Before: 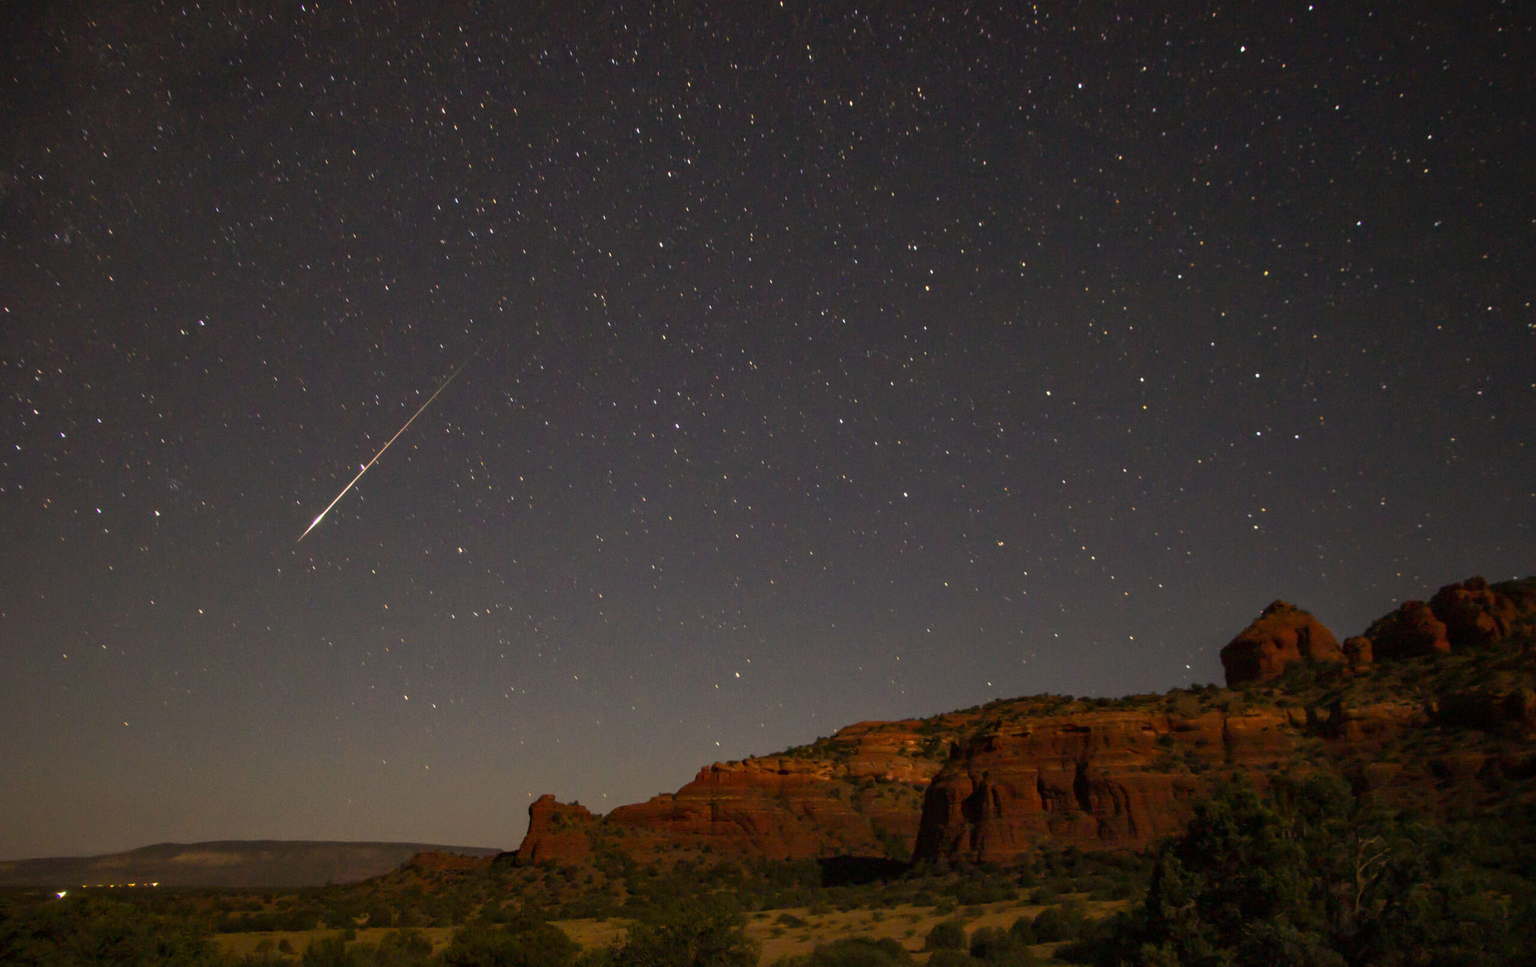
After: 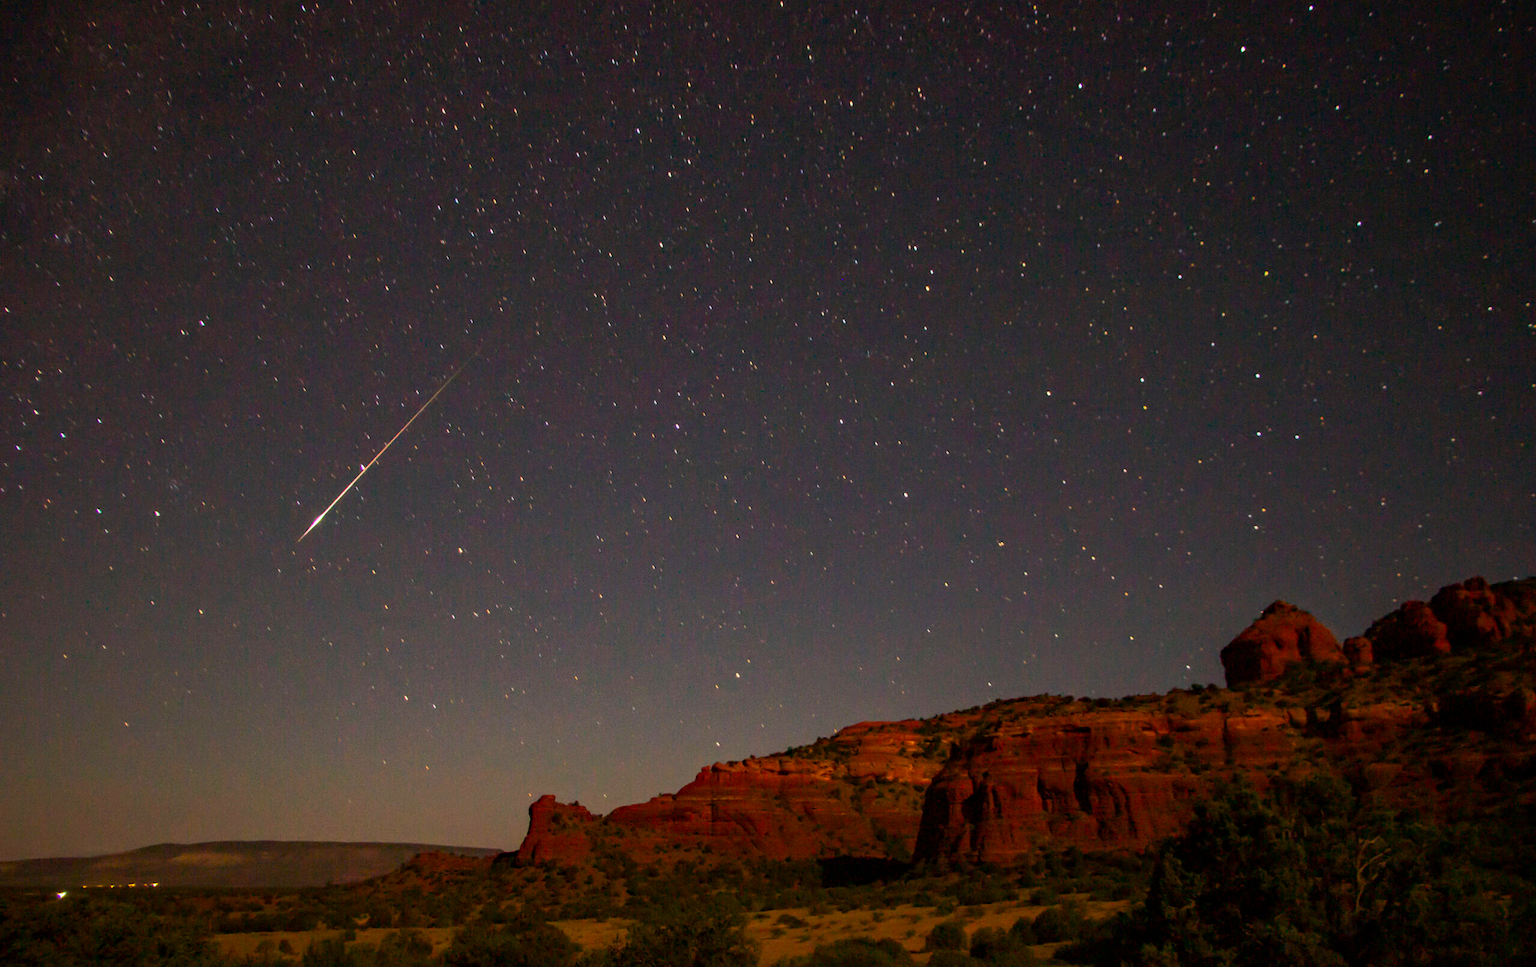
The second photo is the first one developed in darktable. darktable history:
haze removal: compatibility mode true, adaptive false
contrast brightness saturation: saturation 0.129
